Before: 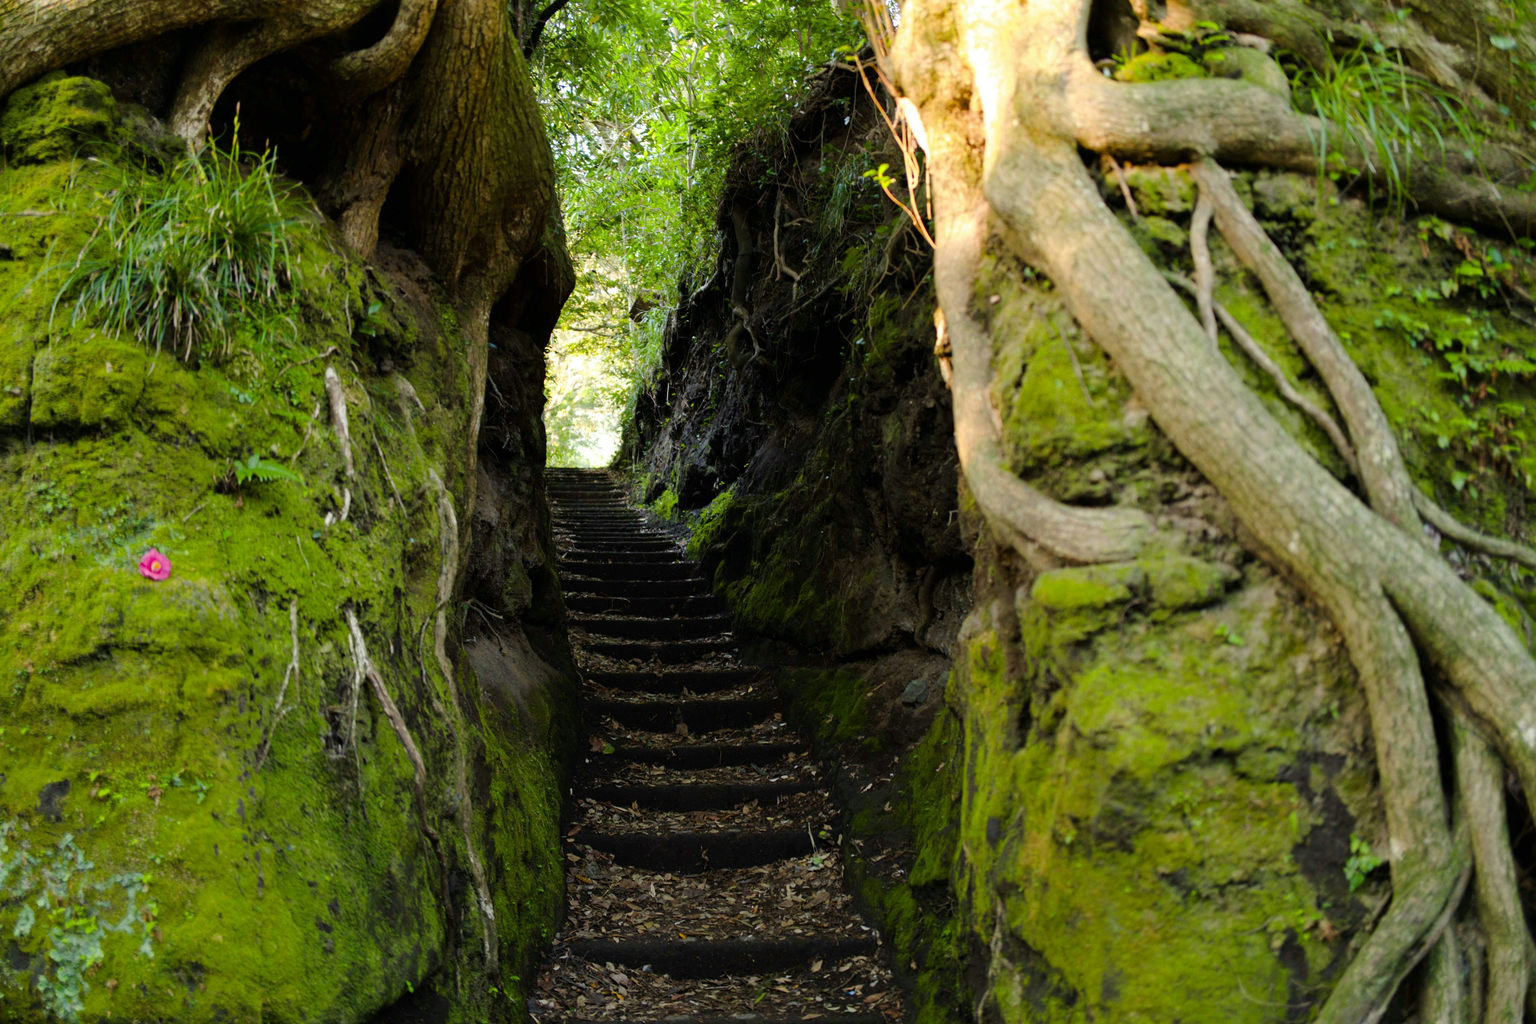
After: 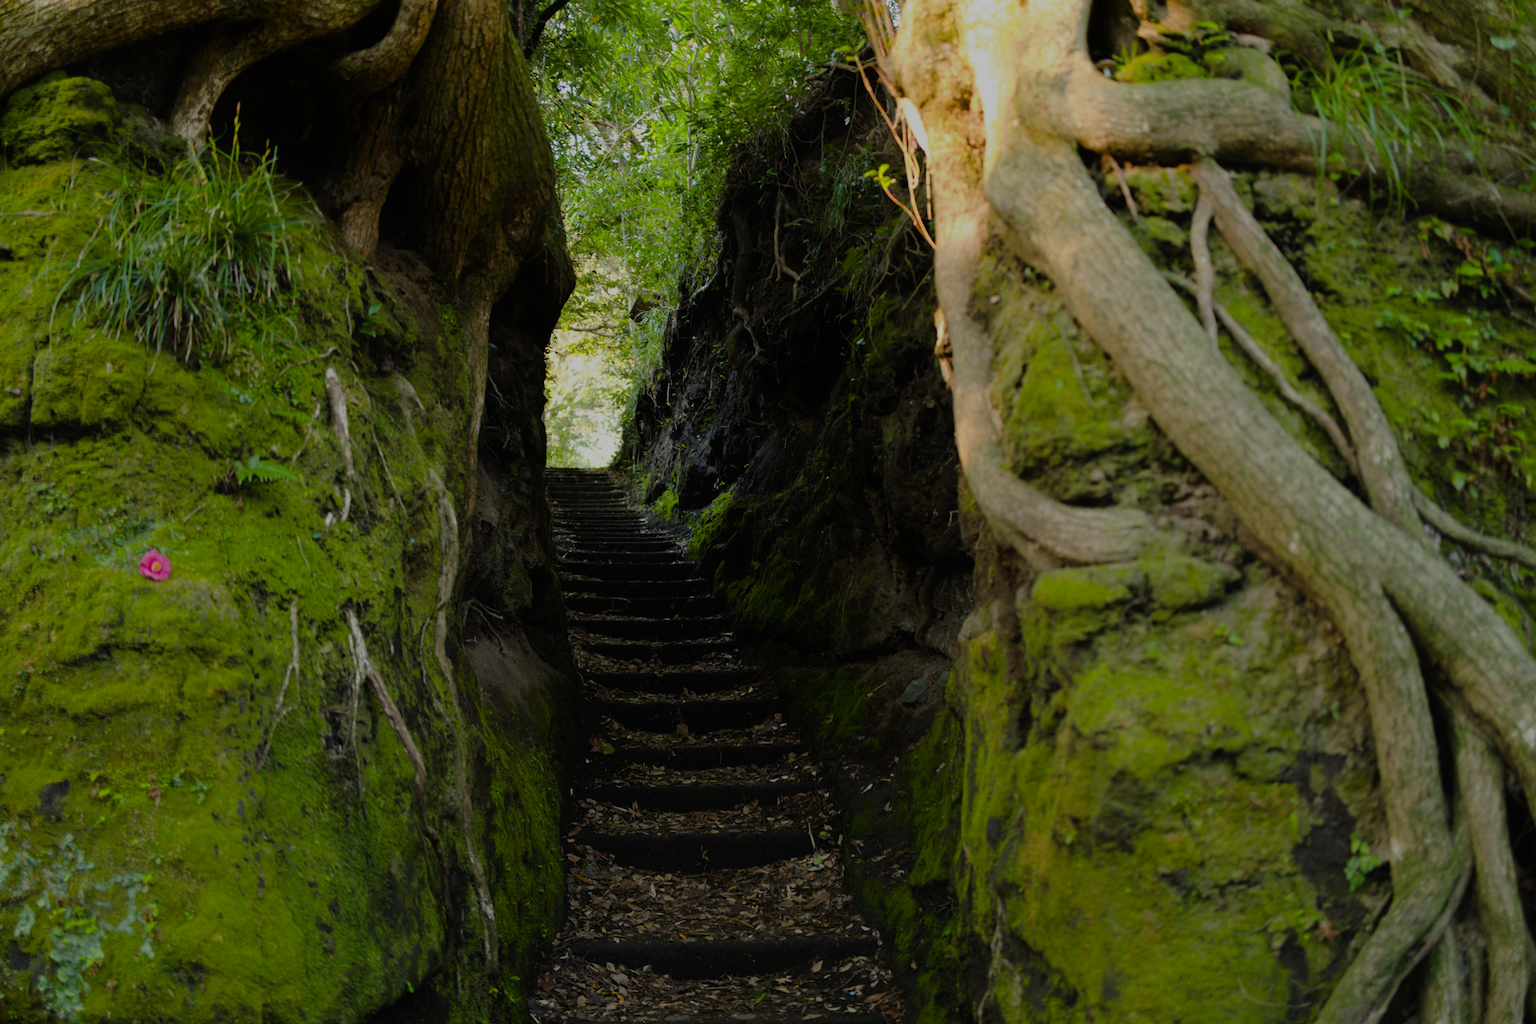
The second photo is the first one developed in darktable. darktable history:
local contrast: mode bilateral grid, contrast 100, coarseness 100, detail 91%, midtone range 0.2
exposure: exposure -0.956 EV, compensate exposure bias true, compensate highlight preservation false
